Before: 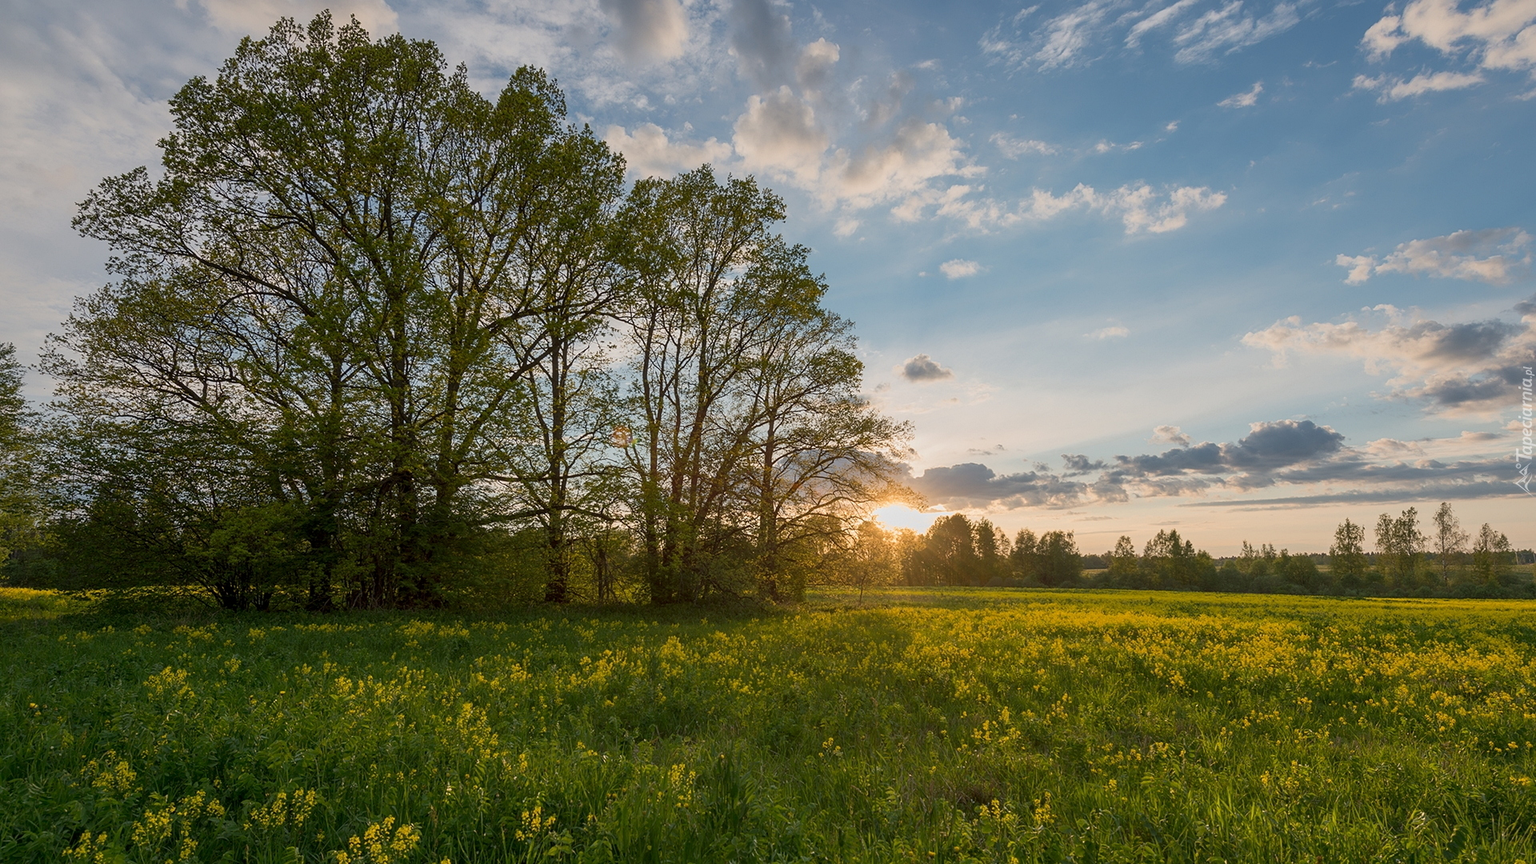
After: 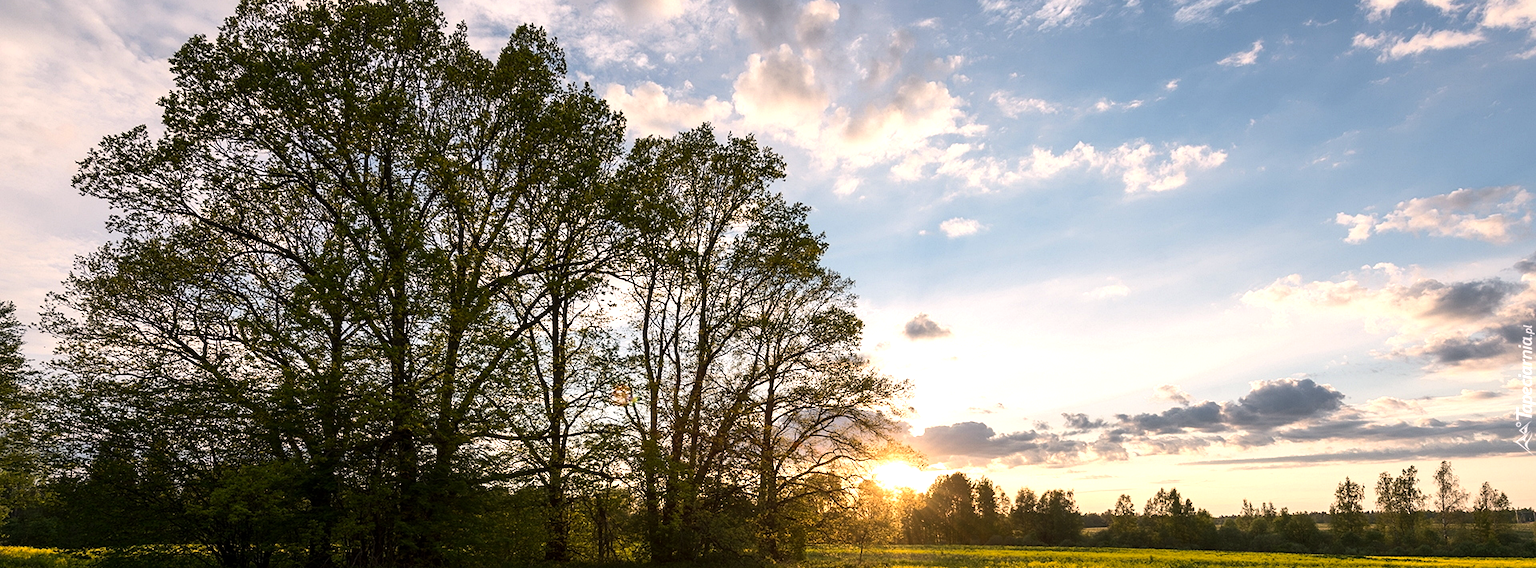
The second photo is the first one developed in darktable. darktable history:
crop and rotate: top 4.854%, bottom 29.376%
color correction: highlights a* 5.86, highlights b* 4.76
tone equalizer: -8 EV -1.06 EV, -7 EV -1.05 EV, -6 EV -0.896 EV, -5 EV -0.544 EV, -3 EV 0.599 EV, -2 EV 0.888 EV, -1 EV 1 EV, +0 EV 1.08 EV, edges refinement/feathering 500, mask exposure compensation -1.57 EV, preserve details no
